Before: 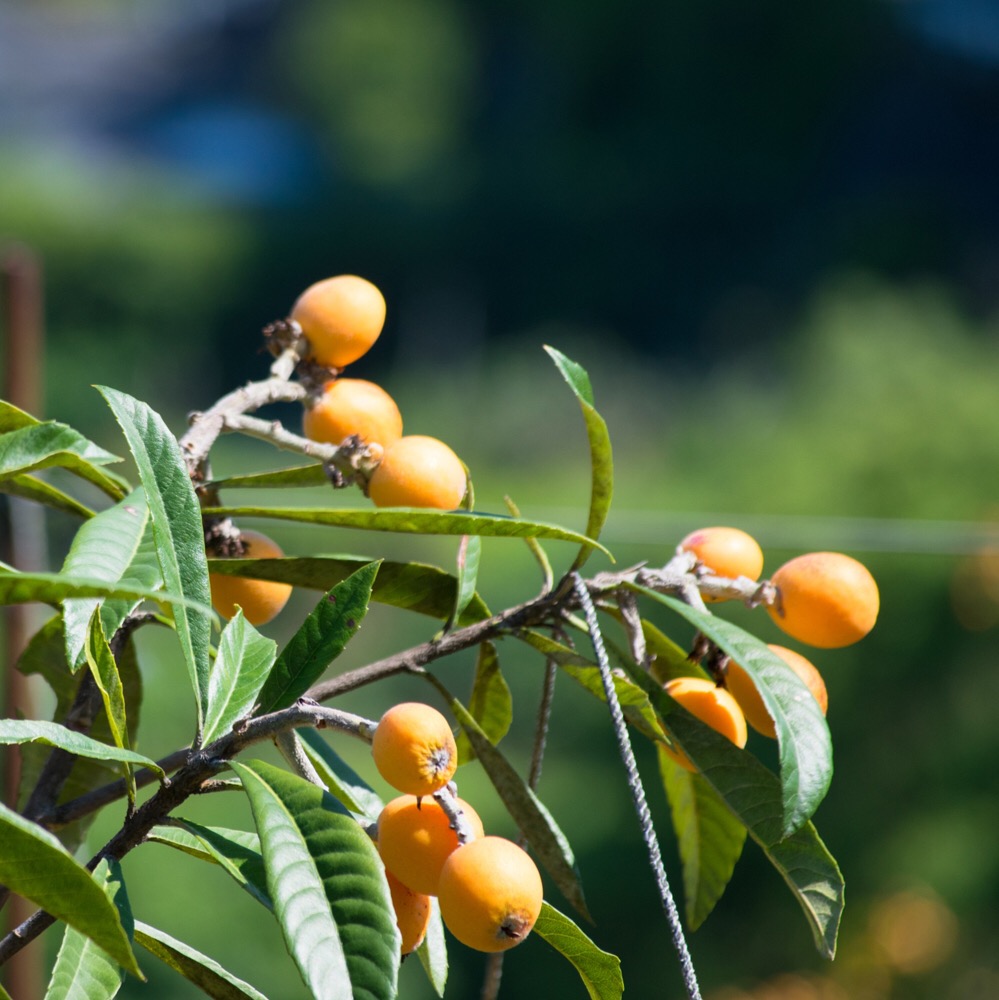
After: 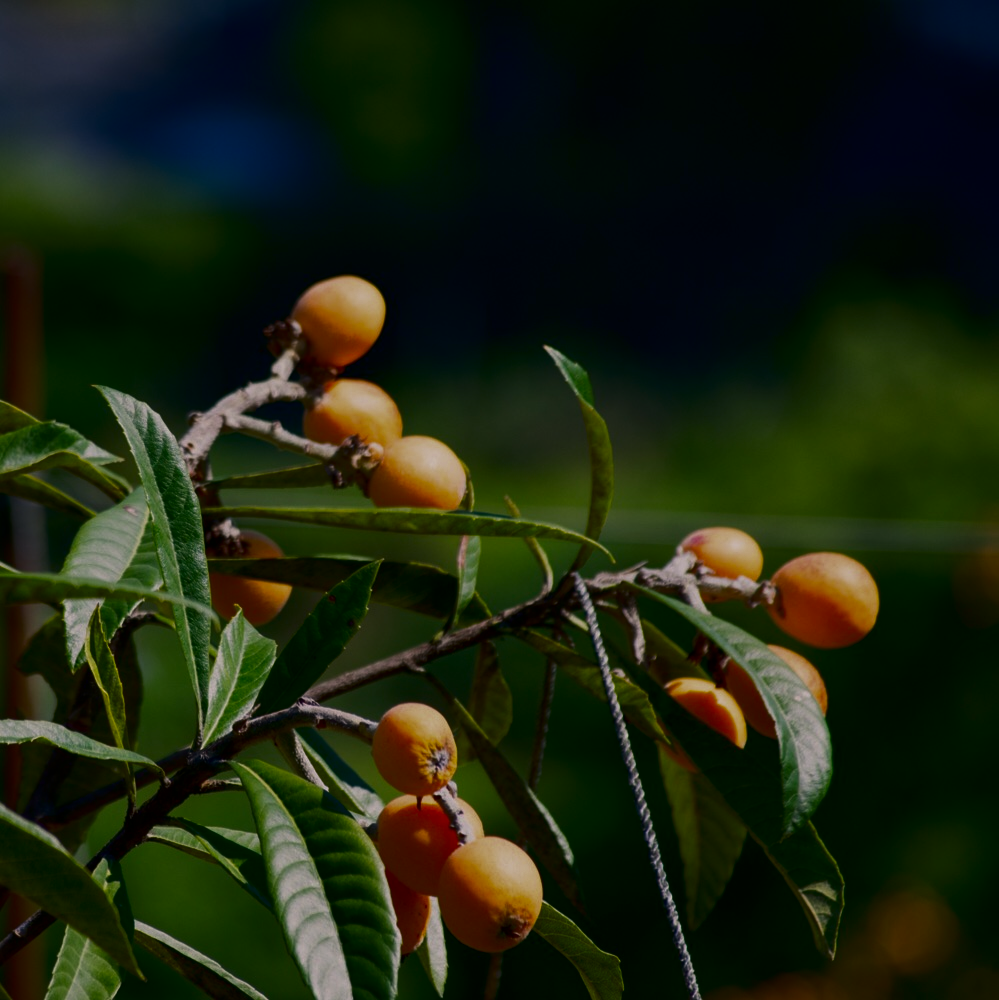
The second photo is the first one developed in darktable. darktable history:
color correction: highlights a* 7.34, highlights b* 4.37
exposure: exposure -0.492 EV, compensate highlight preservation false
contrast brightness saturation: brightness -0.52
